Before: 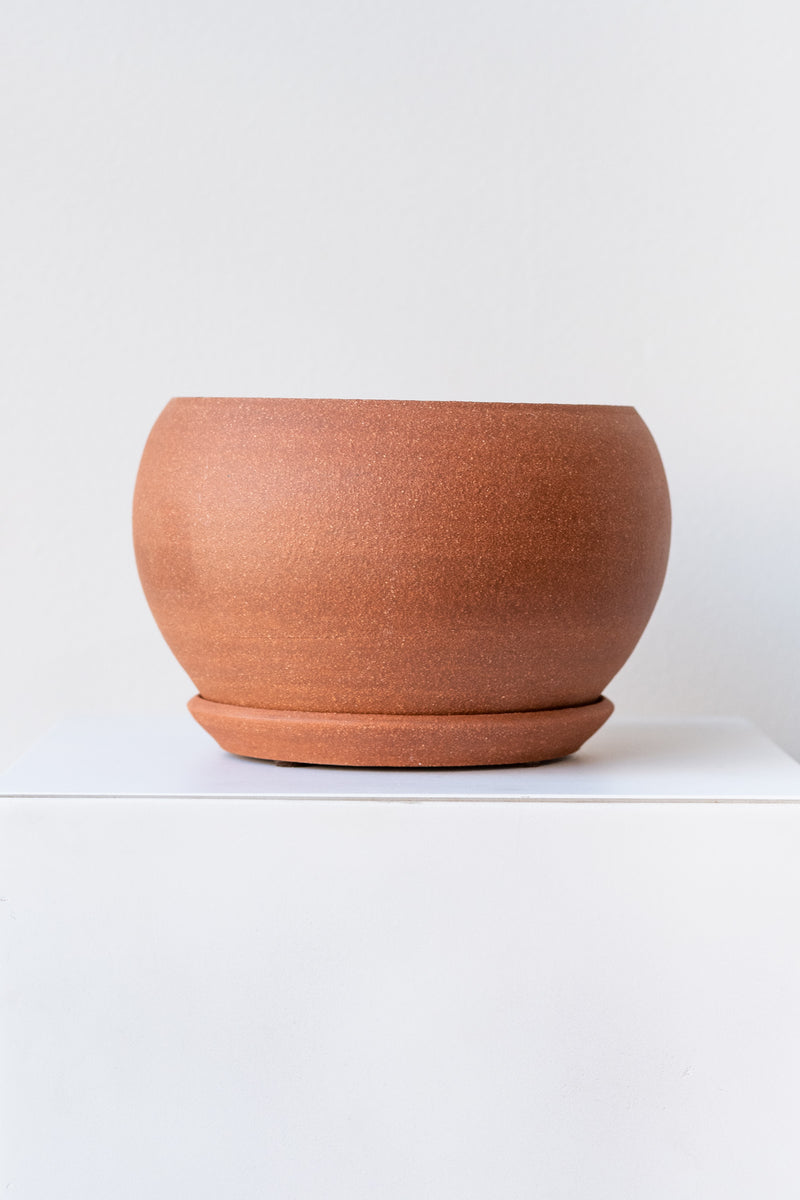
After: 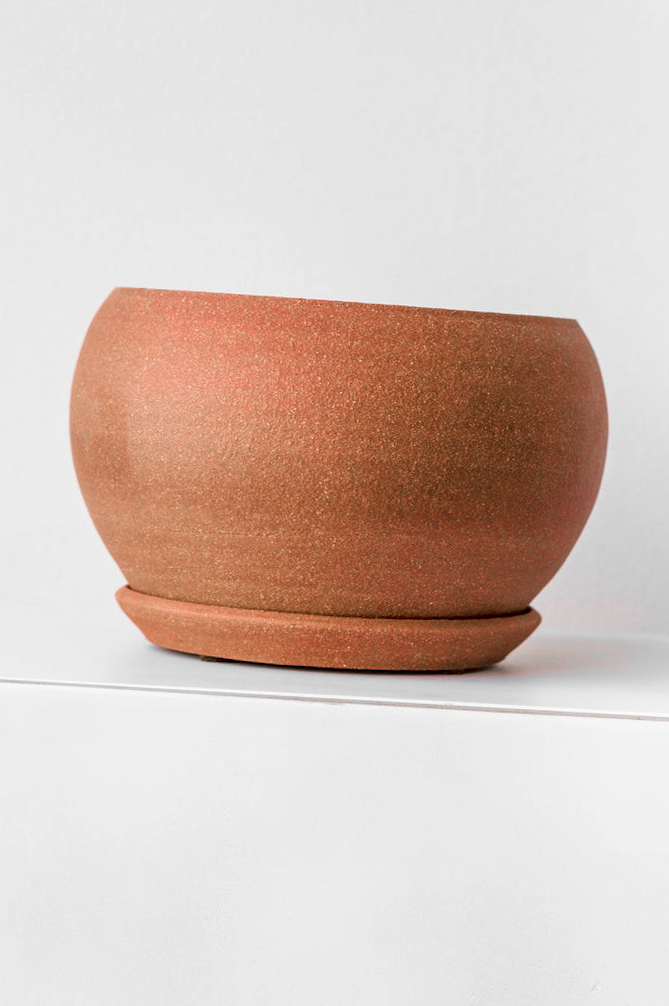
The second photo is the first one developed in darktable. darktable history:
crop and rotate: angle -2.91°, left 5.378%, top 5.178%, right 4.7%, bottom 4.636%
color zones: curves: ch1 [(0, 0.831) (0.08, 0.771) (0.157, 0.268) (0.241, 0.207) (0.562, -0.005) (0.714, -0.013) (0.876, 0.01) (1, 0.831)]
local contrast: on, module defaults
color balance rgb: linear chroma grading › global chroma 14.451%, perceptual saturation grading › global saturation 19.52%, global vibrance 14.237%
